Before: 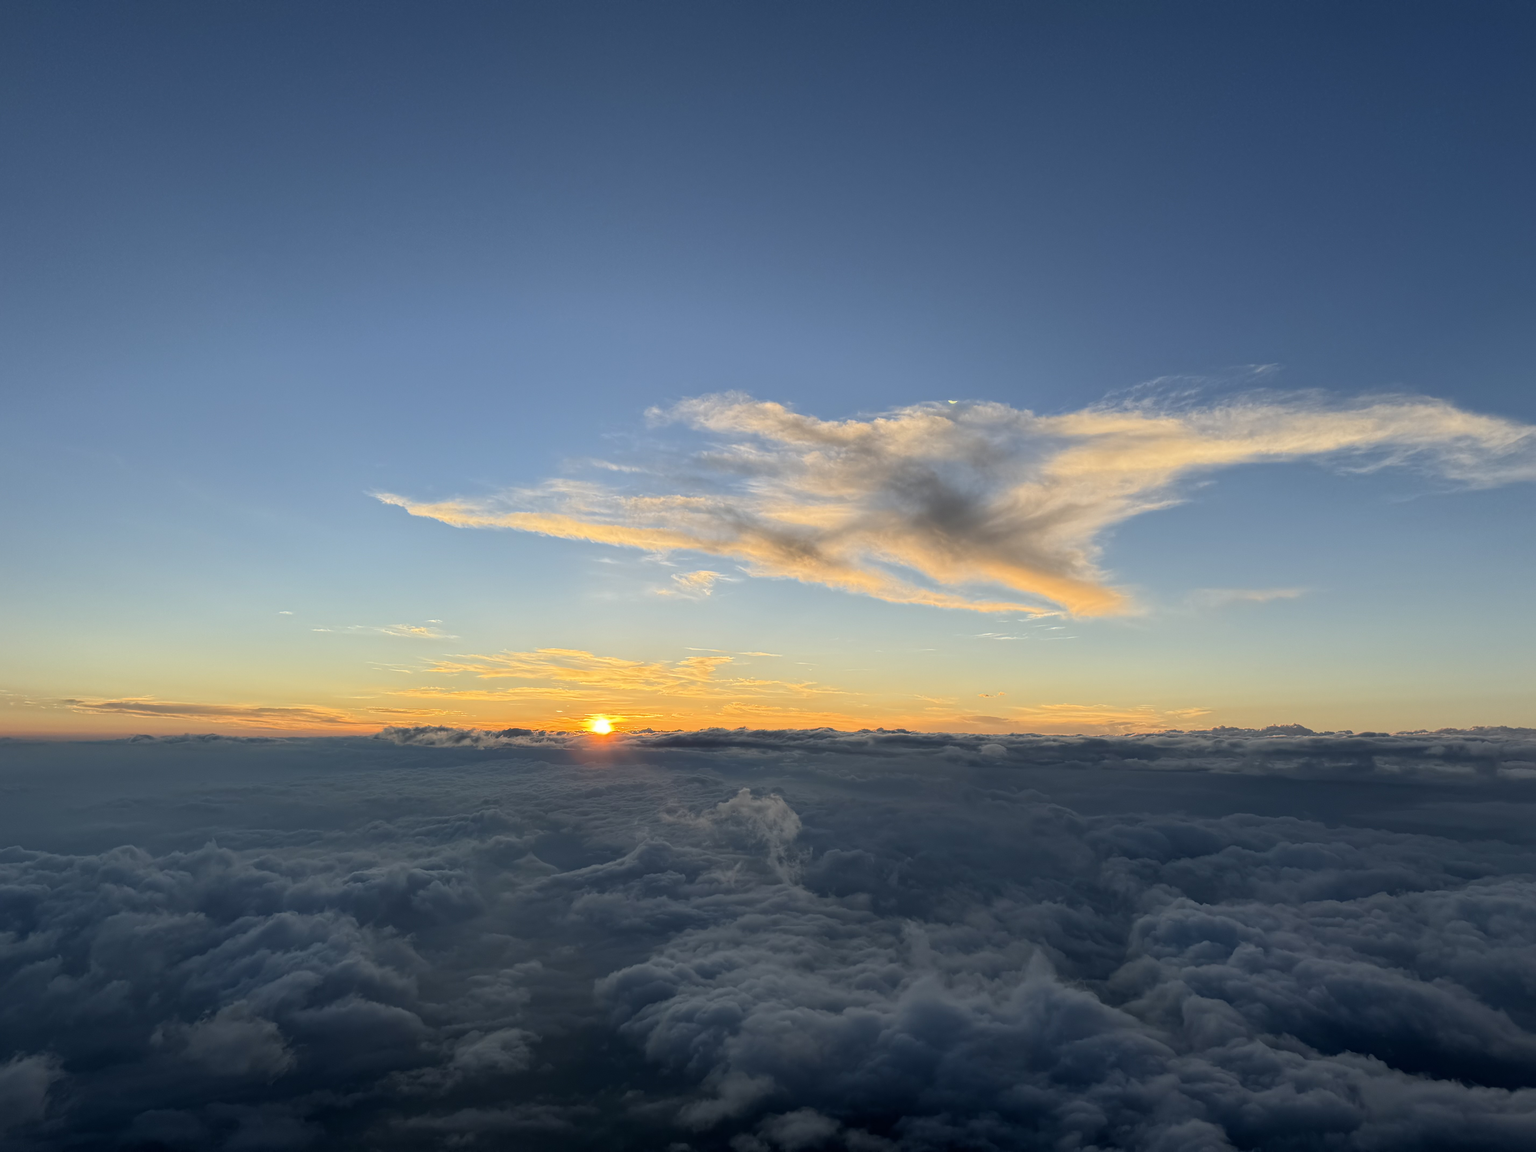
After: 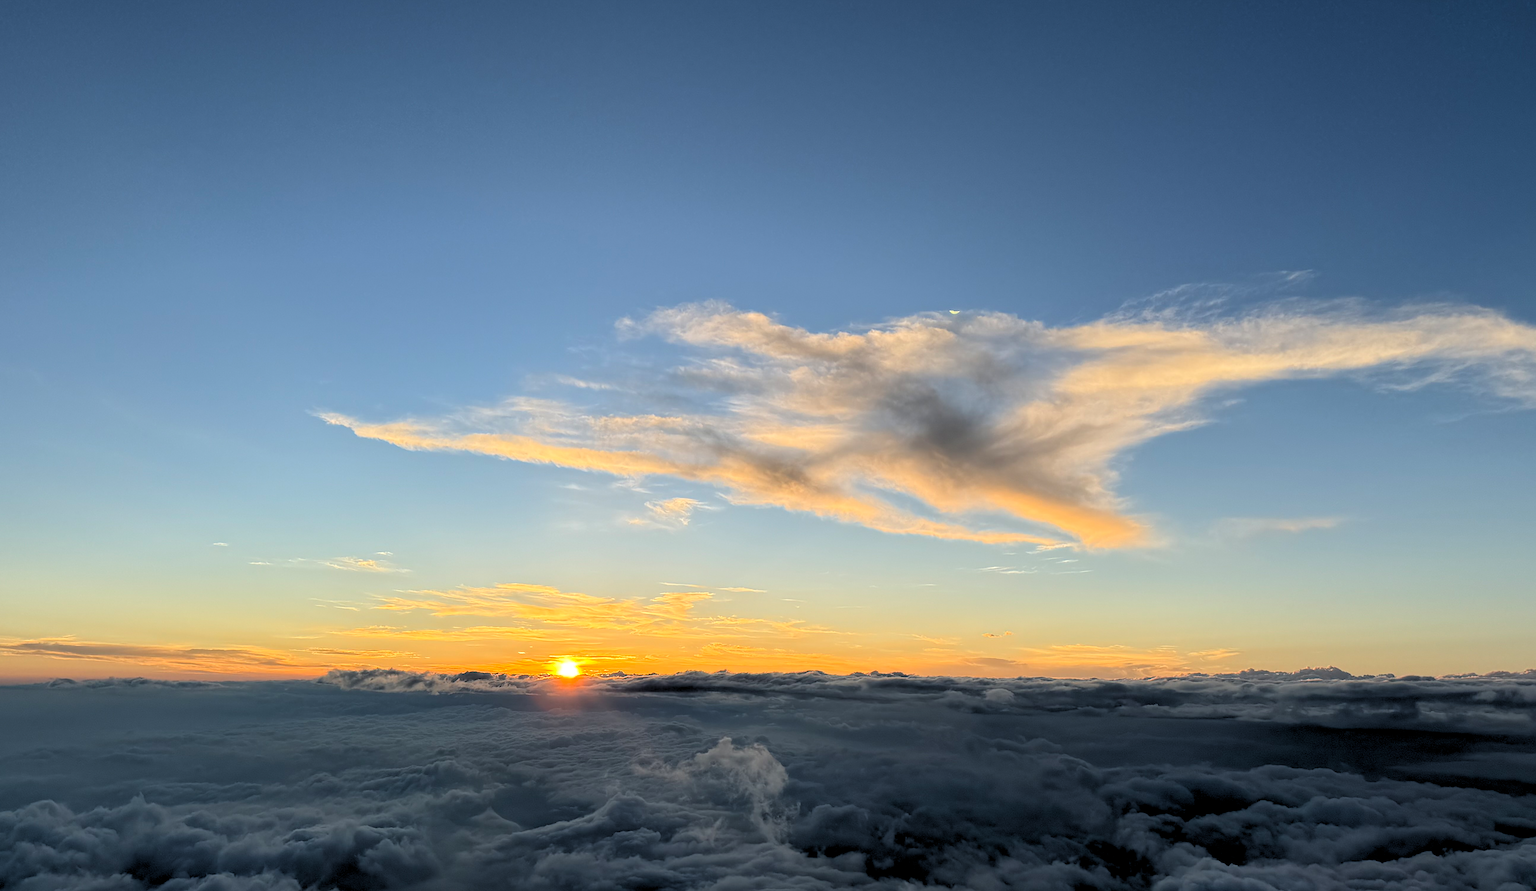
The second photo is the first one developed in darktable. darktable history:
sharpen: on, module defaults
crop: left 5.596%, top 10.314%, right 3.534%, bottom 19.395%
rgb levels: levels [[0.029, 0.461, 0.922], [0, 0.5, 1], [0, 0.5, 1]]
